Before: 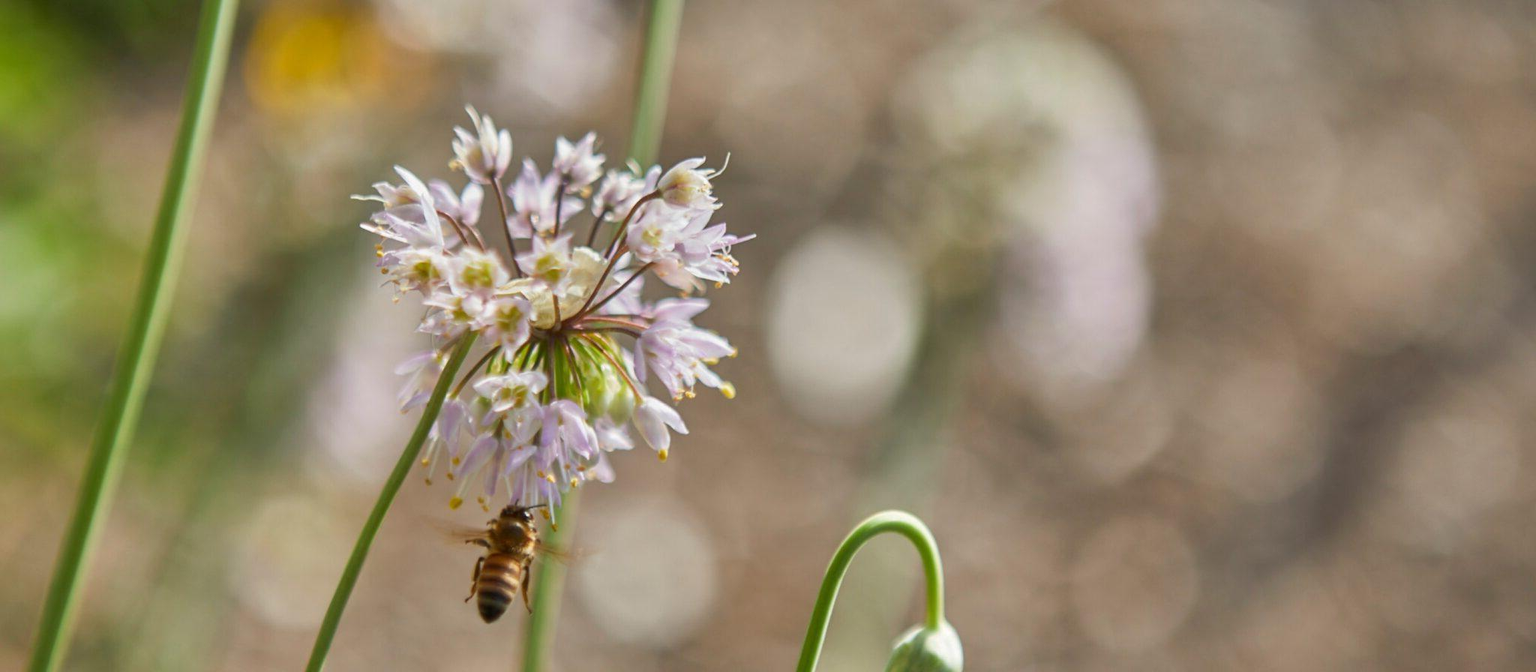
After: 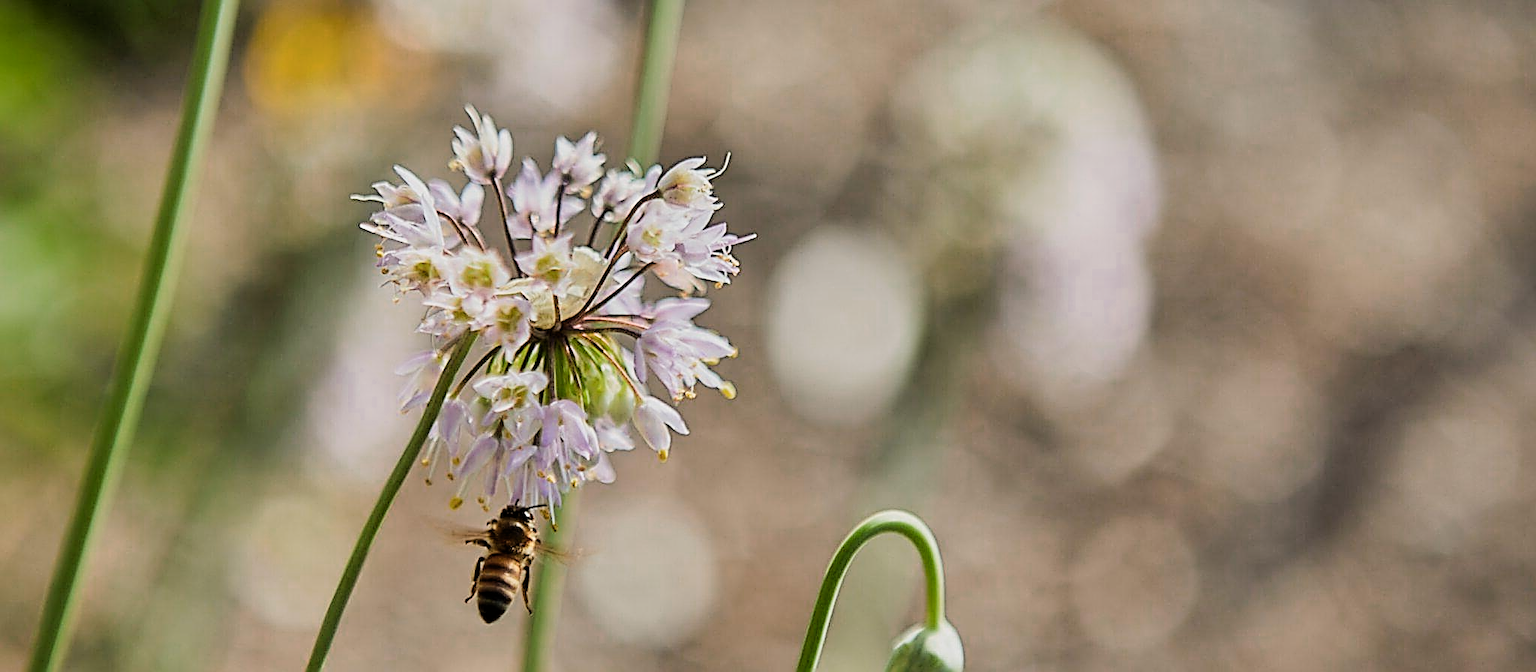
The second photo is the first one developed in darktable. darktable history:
filmic rgb: black relative exposure -5 EV, hardness 2.88, contrast 1.3
shadows and highlights: shadows -23.08, highlights 46.15, soften with gaussian
sharpen: amount 2
color balance: on, module defaults
color zones: curves: ch0 [(0, 0.465) (0.092, 0.596) (0.289, 0.464) (0.429, 0.453) (0.571, 0.464) (0.714, 0.455) (0.857, 0.462) (1, 0.465)]
